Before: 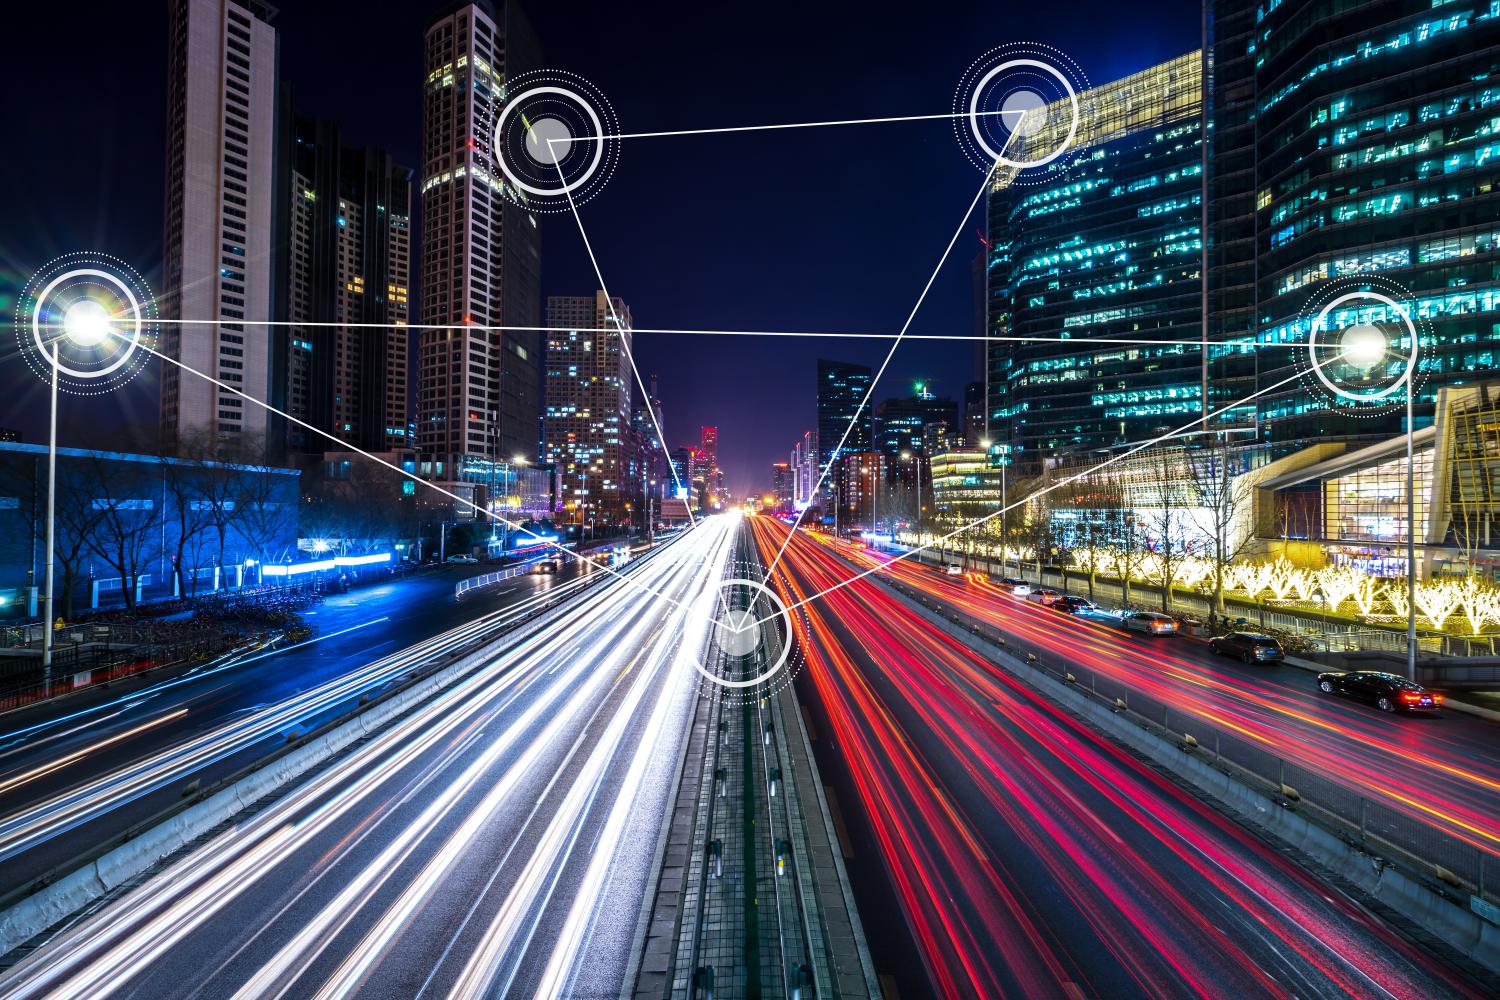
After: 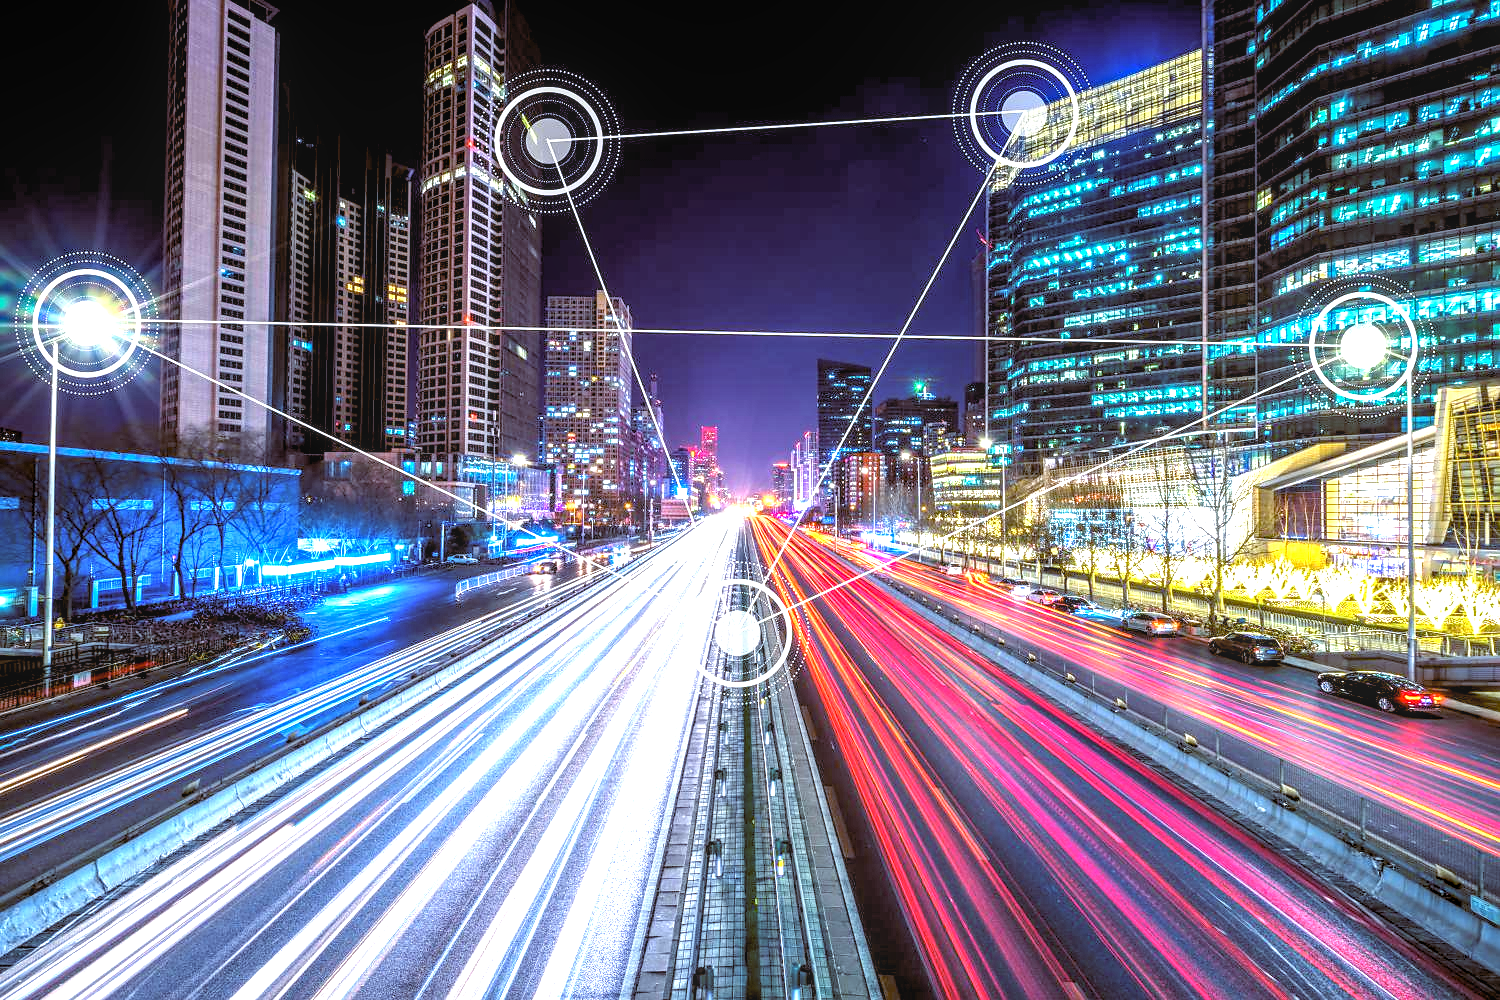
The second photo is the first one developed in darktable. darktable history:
exposure: black level correction -0.002, exposure 1.35 EV, compensate highlight preservation false
local contrast: highlights 0%, shadows 0%, detail 133%
color balance: lift [1, 1.015, 1.004, 0.985], gamma [1, 0.958, 0.971, 1.042], gain [1, 0.956, 0.977, 1.044]
rgb levels: levels [[0.013, 0.434, 0.89], [0, 0.5, 1], [0, 0.5, 1]]
sharpen: radius 1, threshold 1
